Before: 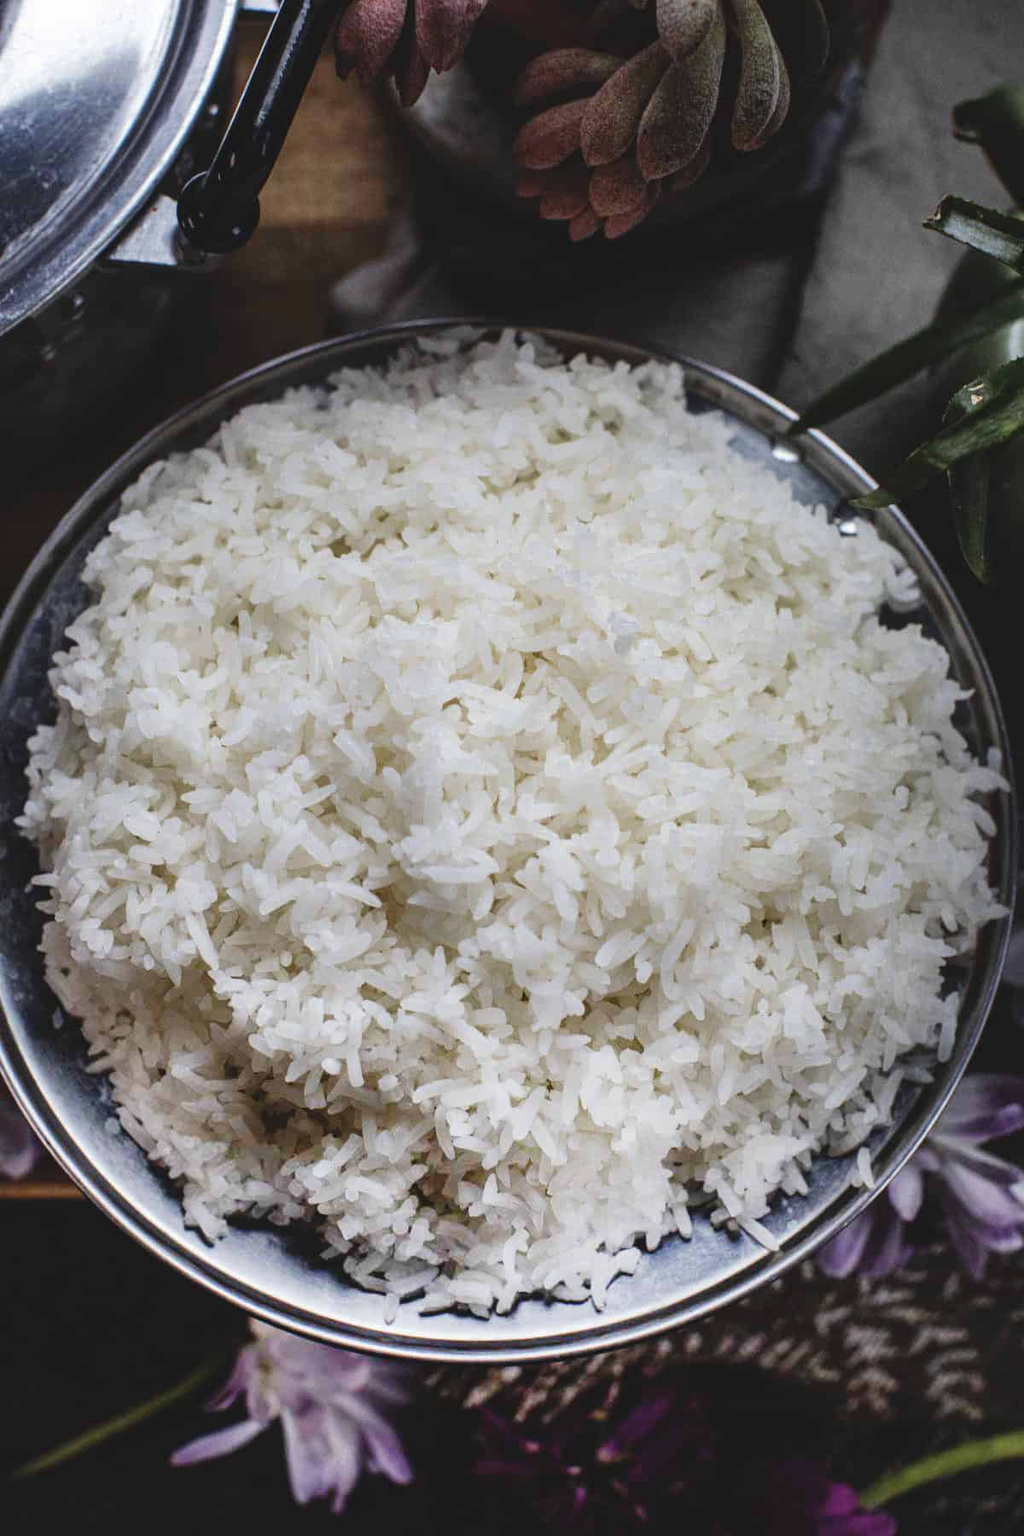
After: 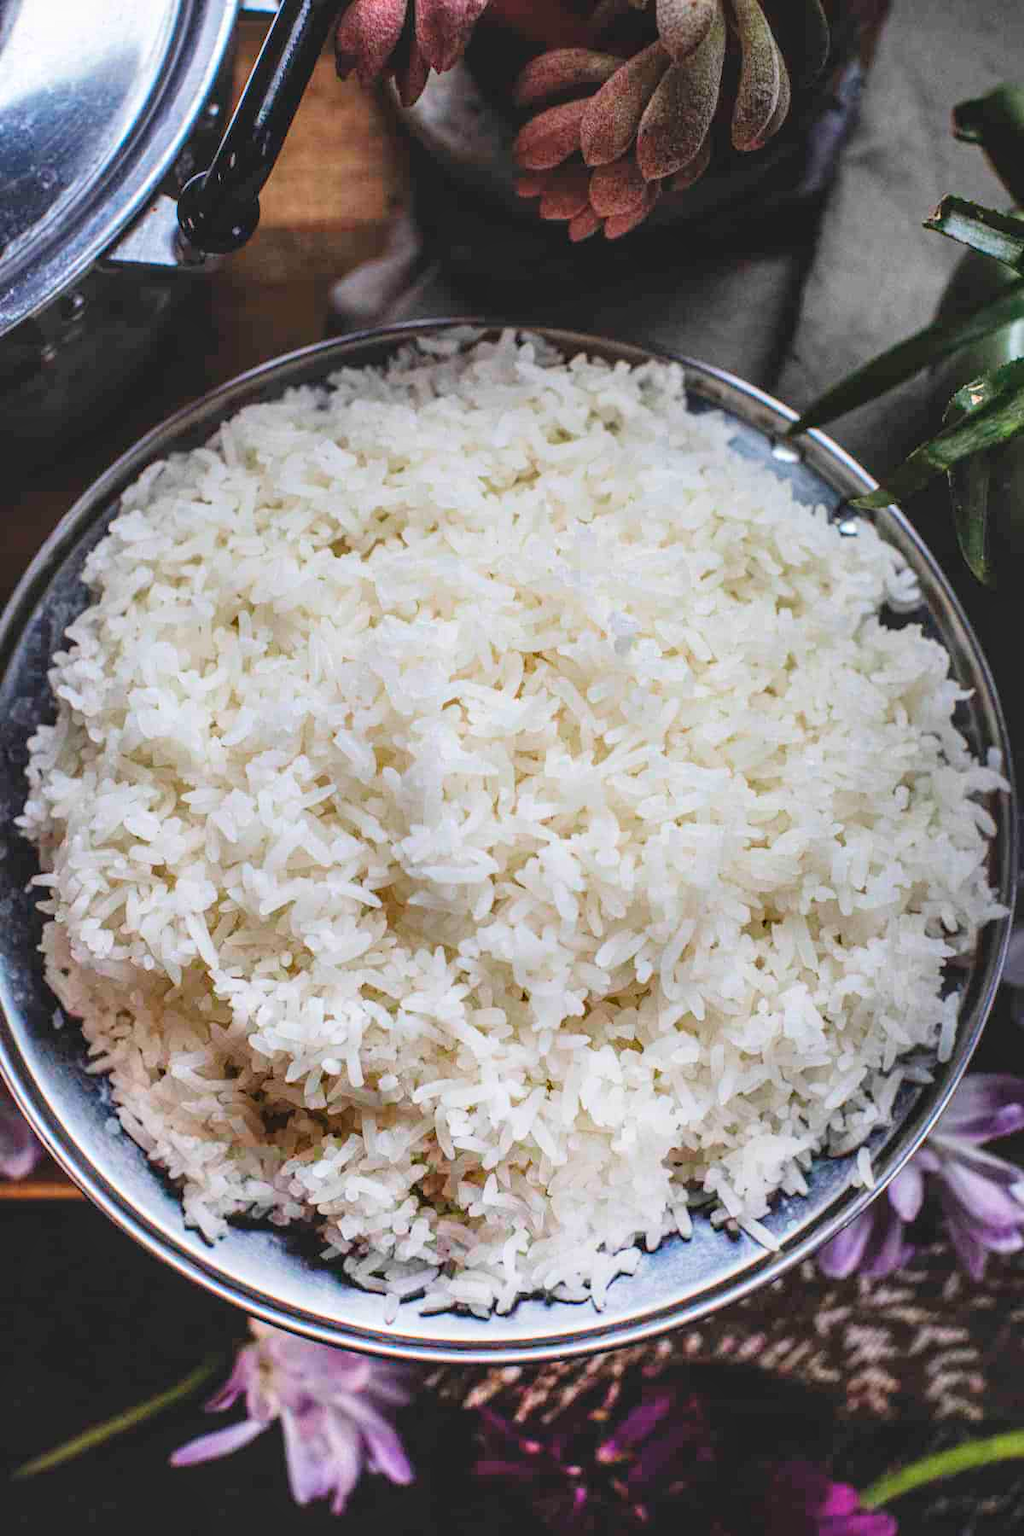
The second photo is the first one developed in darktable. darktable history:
local contrast: on, module defaults
contrast brightness saturation: contrast 0.068, brightness 0.175, saturation 0.405
